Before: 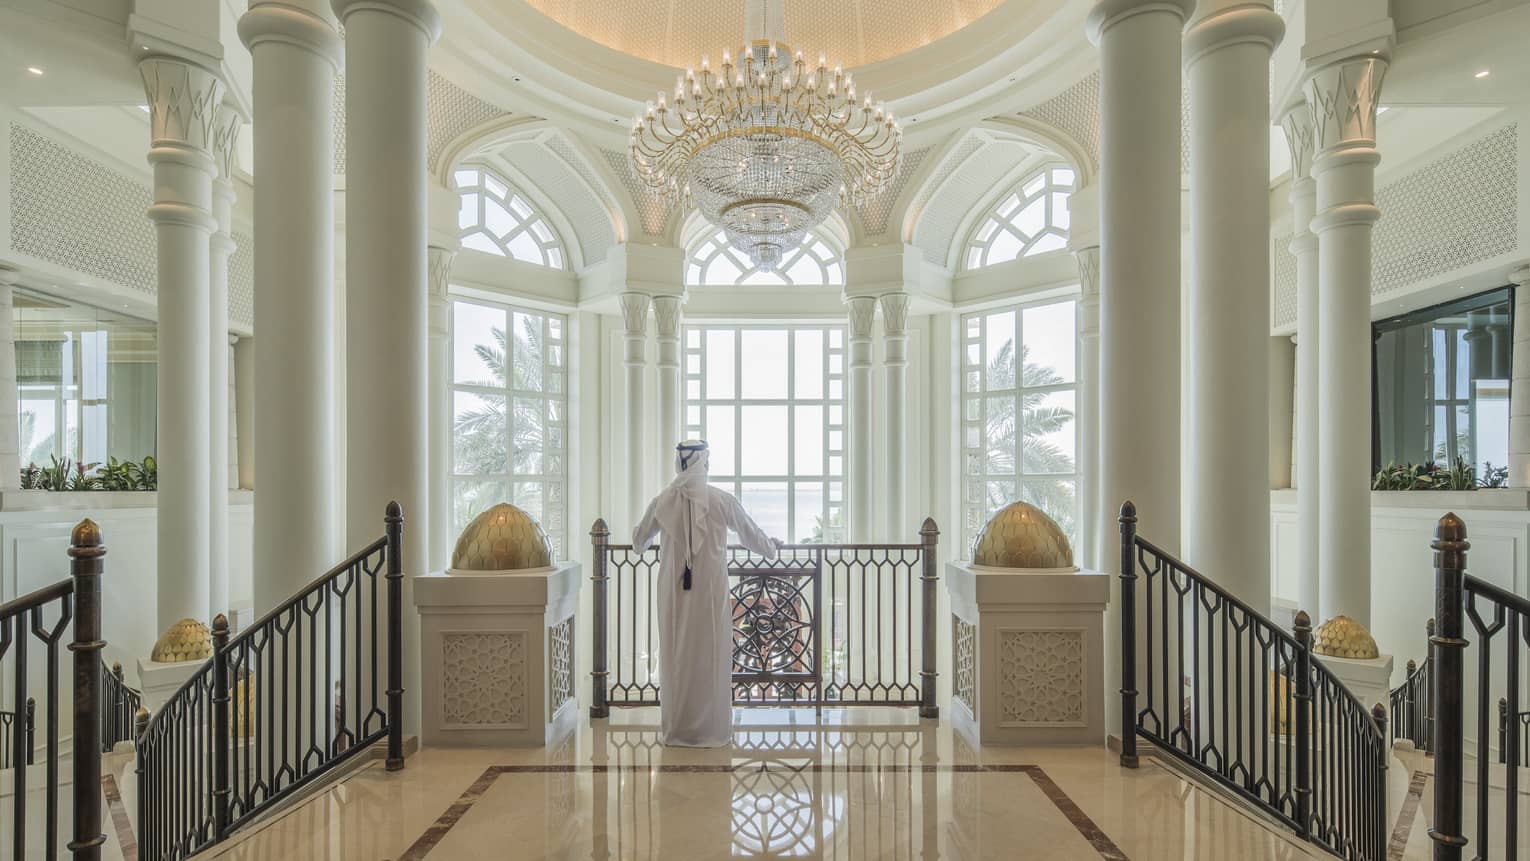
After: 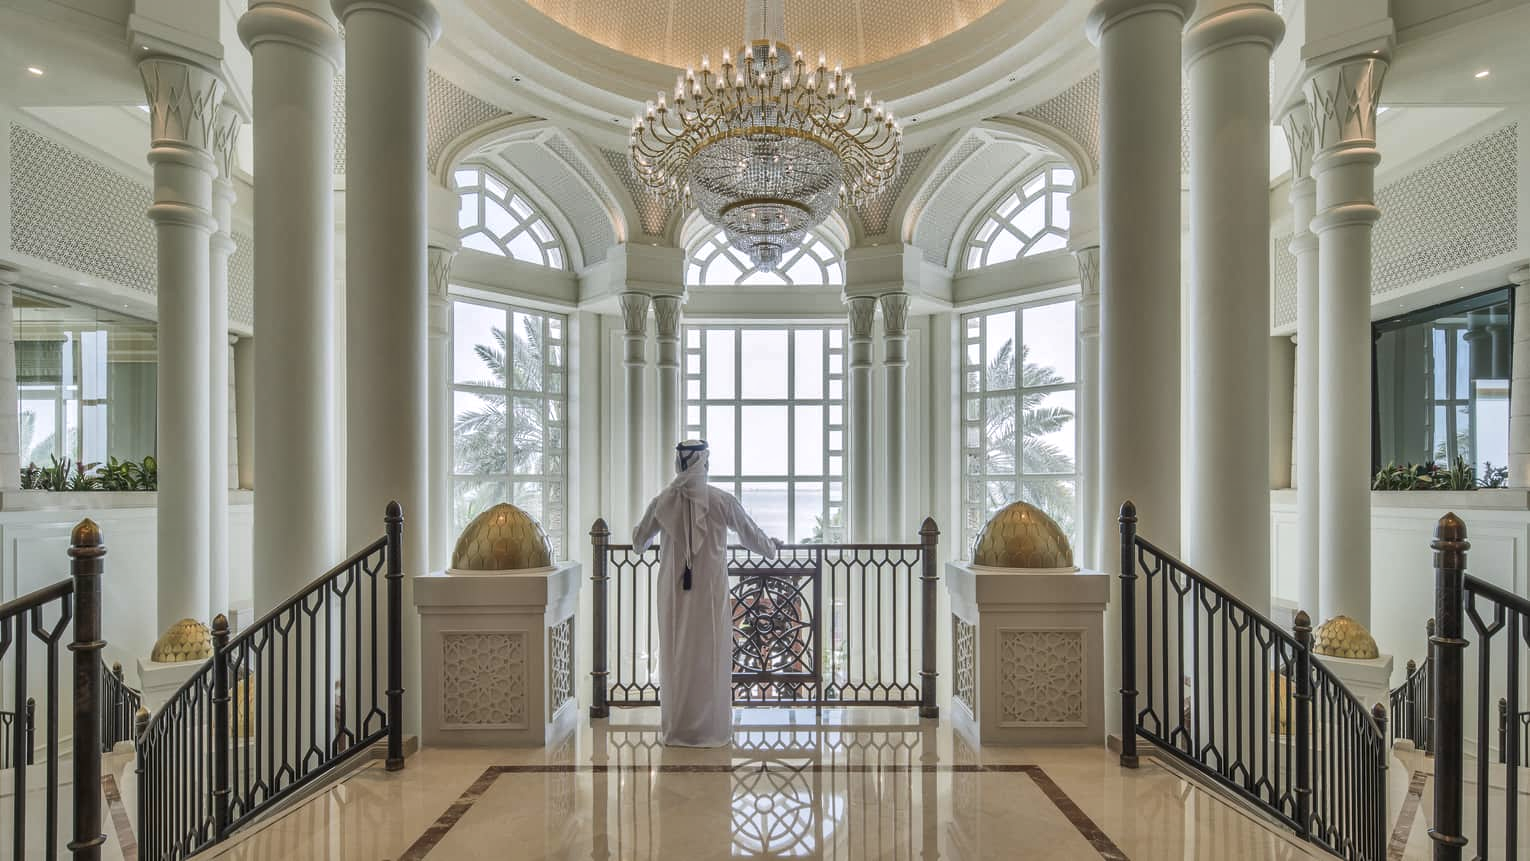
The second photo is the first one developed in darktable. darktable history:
shadows and highlights: radius 100.41, shadows 50.55, highlights -64.36, highlights color adjustment 49.82%, soften with gaussian
white balance: red 1.004, blue 1.024
local contrast: mode bilateral grid, contrast 20, coarseness 50, detail 130%, midtone range 0.2
